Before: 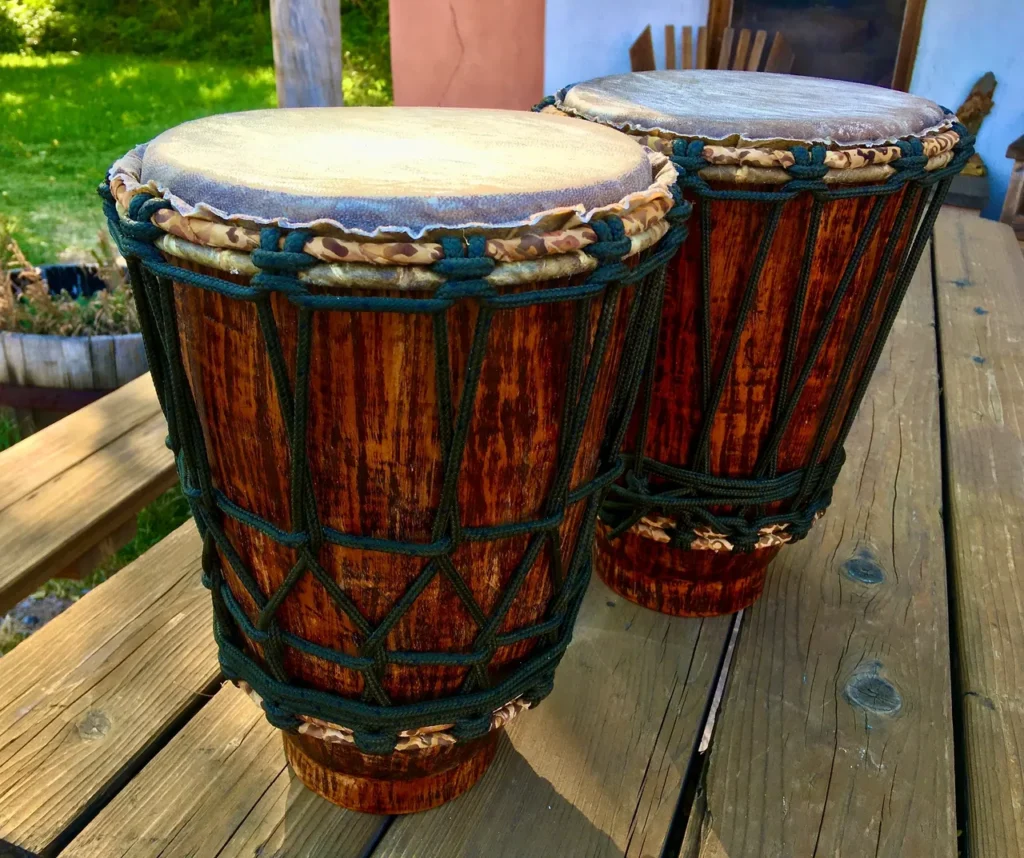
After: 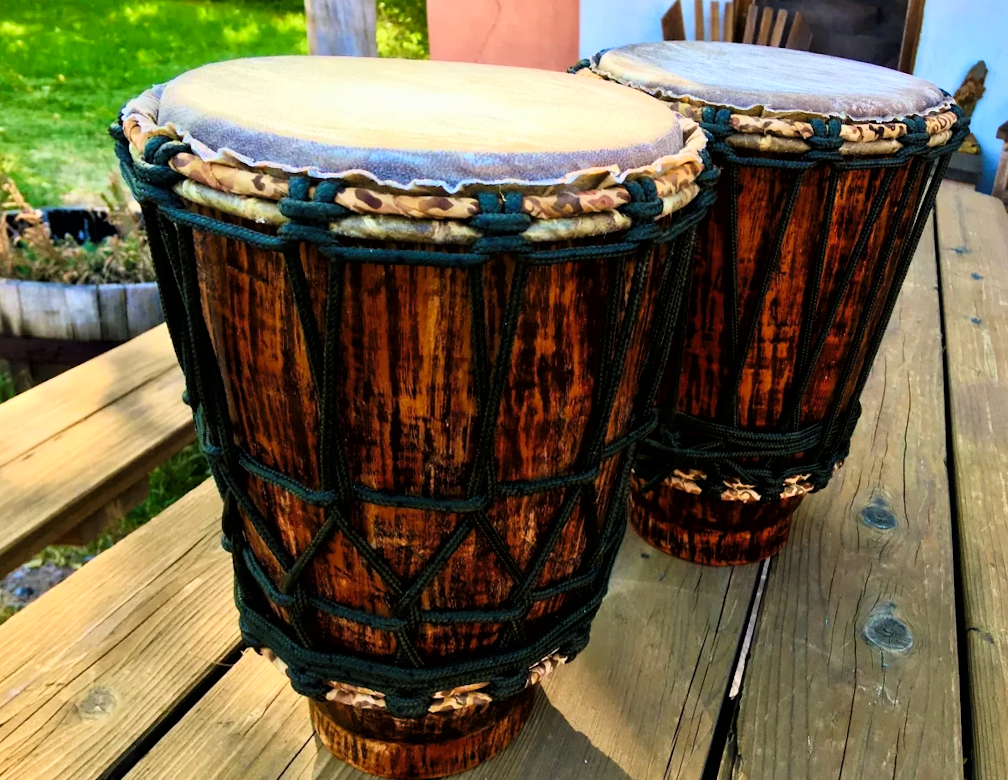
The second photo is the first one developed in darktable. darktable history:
tone curve: curves: ch0 [(0, 0) (0.082, 0.02) (0.129, 0.078) (0.275, 0.301) (0.67, 0.809) (1, 1)], color space Lab, linked channels, preserve colors none
rotate and perspective: rotation -0.013°, lens shift (vertical) -0.027, lens shift (horizontal) 0.178, crop left 0.016, crop right 0.989, crop top 0.082, crop bottom 0.918
